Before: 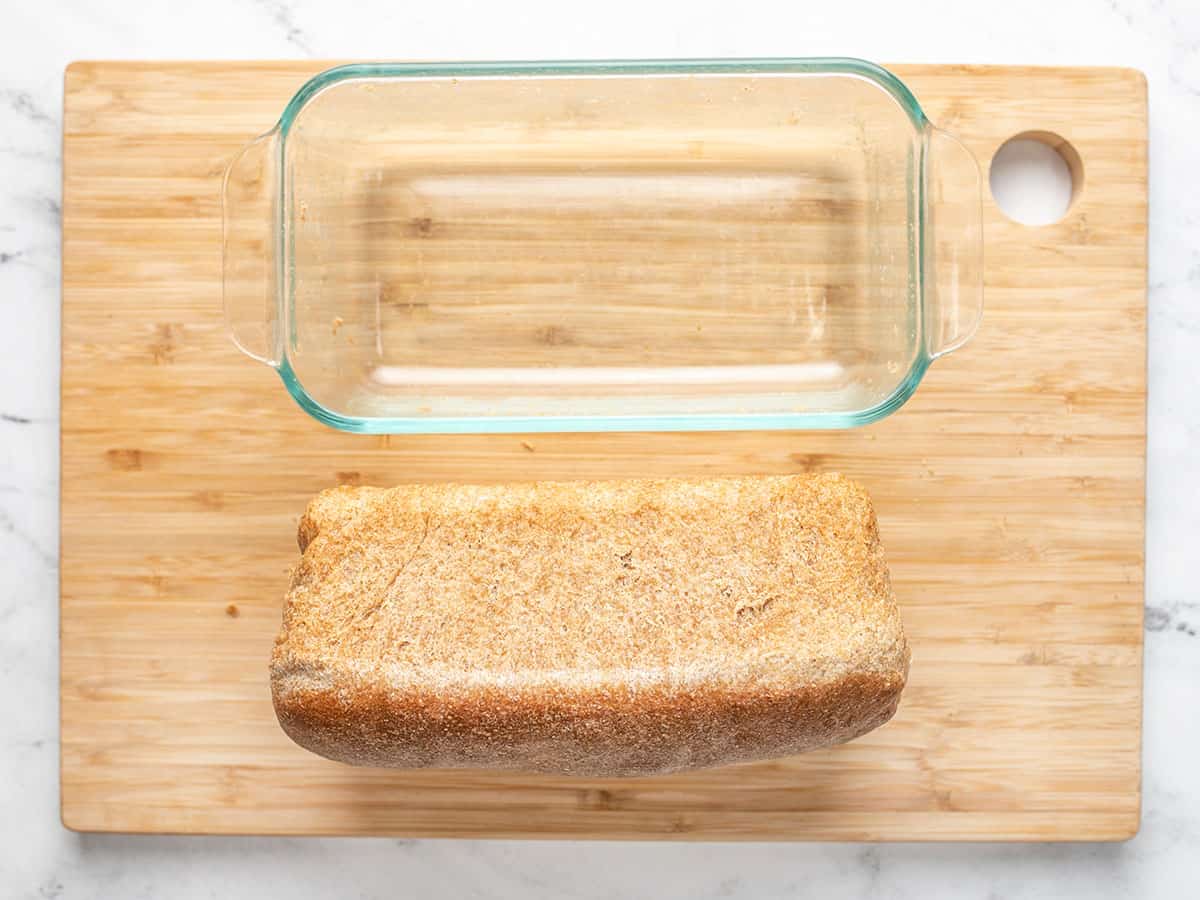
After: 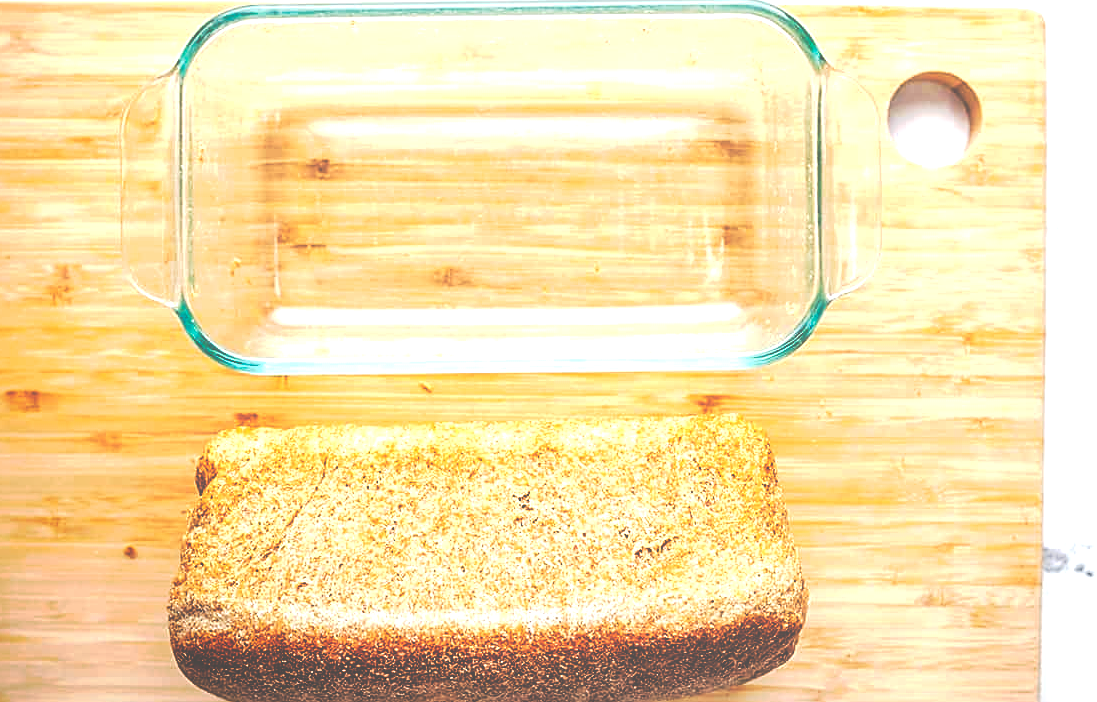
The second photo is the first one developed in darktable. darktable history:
crop: left 8.521%, top 6.624%, bottom 15.293%
vignetting: fall-off start 97.71%, fall-off radius 98.78%, brightness -0.563, saturation 0.003, center (0.217, -0.241), width/height ratio 1.363
tone curve: curves: ch0 [(0, 0) (0.003, 0.331) (0.011, 0.333) (0.025, 0.333) (0.044, 0.334) (0.069, 0.335) (0.1, 0.338) (0.136, 0.342) (0.177, 0.347) (0.224, 0.352) (0.277, 0.359) (0.335, 0.39) (0.399, 0.434) (0.468, 0.509) (0.543, 0.615) (0.623, 0.731) (0.709, 0.814) (0.801, 0.88) (0.898, 0.921) (1, 1)], preserve colors none
contrast brightness saturation: saturation -0.059
color balance rgb: power › chroma 1.024%, power › hue 256.58°, linear chroma grading › global chroma 14.718%, perceptual saturation grading › global saturation 0.473%, perceptual brilliance grading › highlights 6.641%, perceptual brilliance grading › mid-tones 16.944%, perceptual brilliance grading › shadows -5.151%, global vibrance 25.061%, contrast 19.922%
sharpen: on, module defaults
base curve: curves: ch0 [(0, 0) (0.595, 0.418) (1, 1)], preserve colors none
